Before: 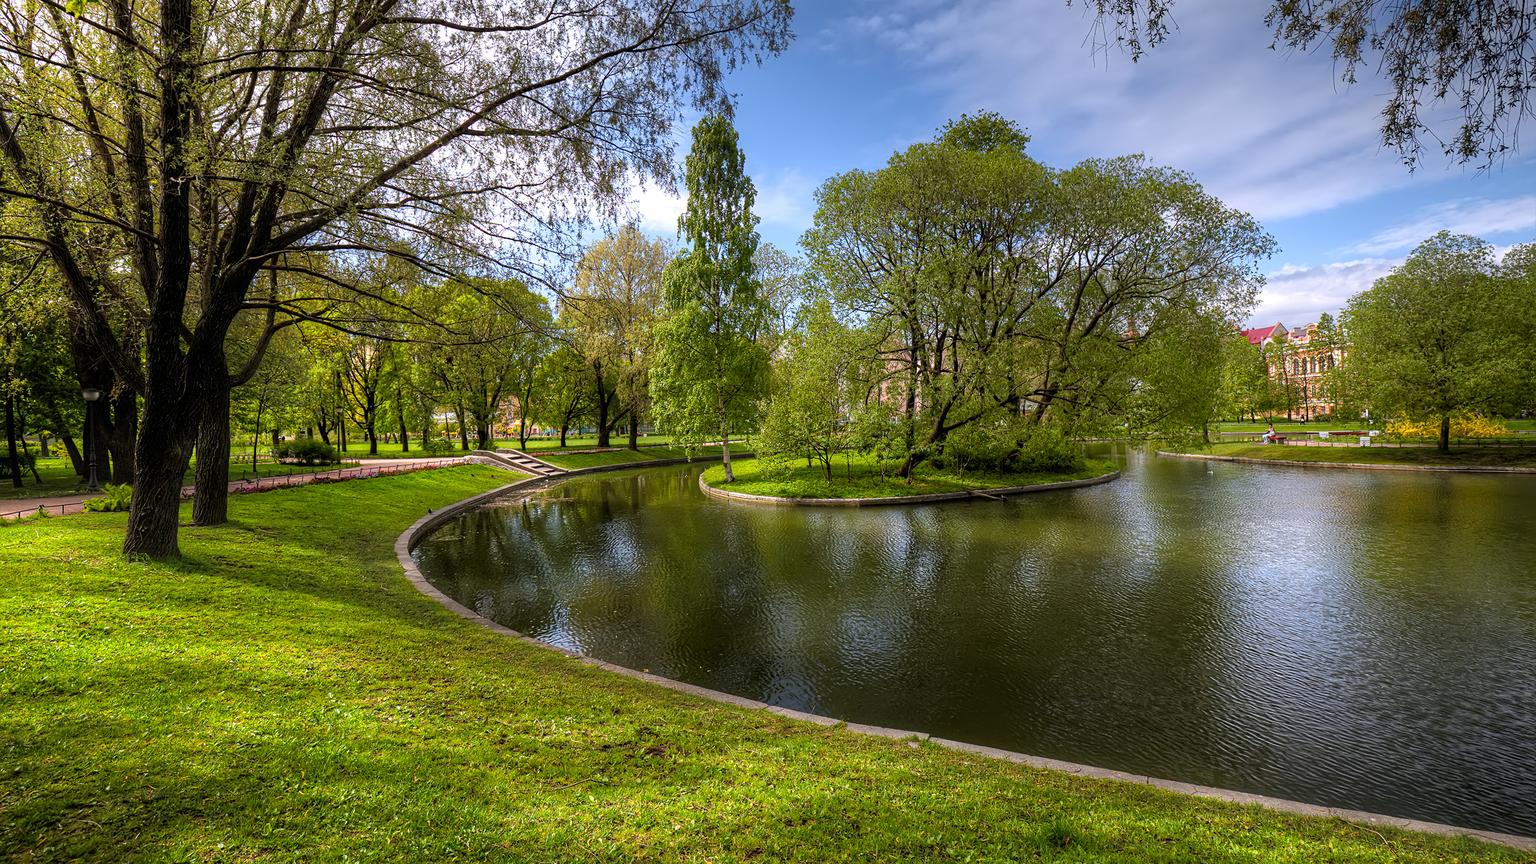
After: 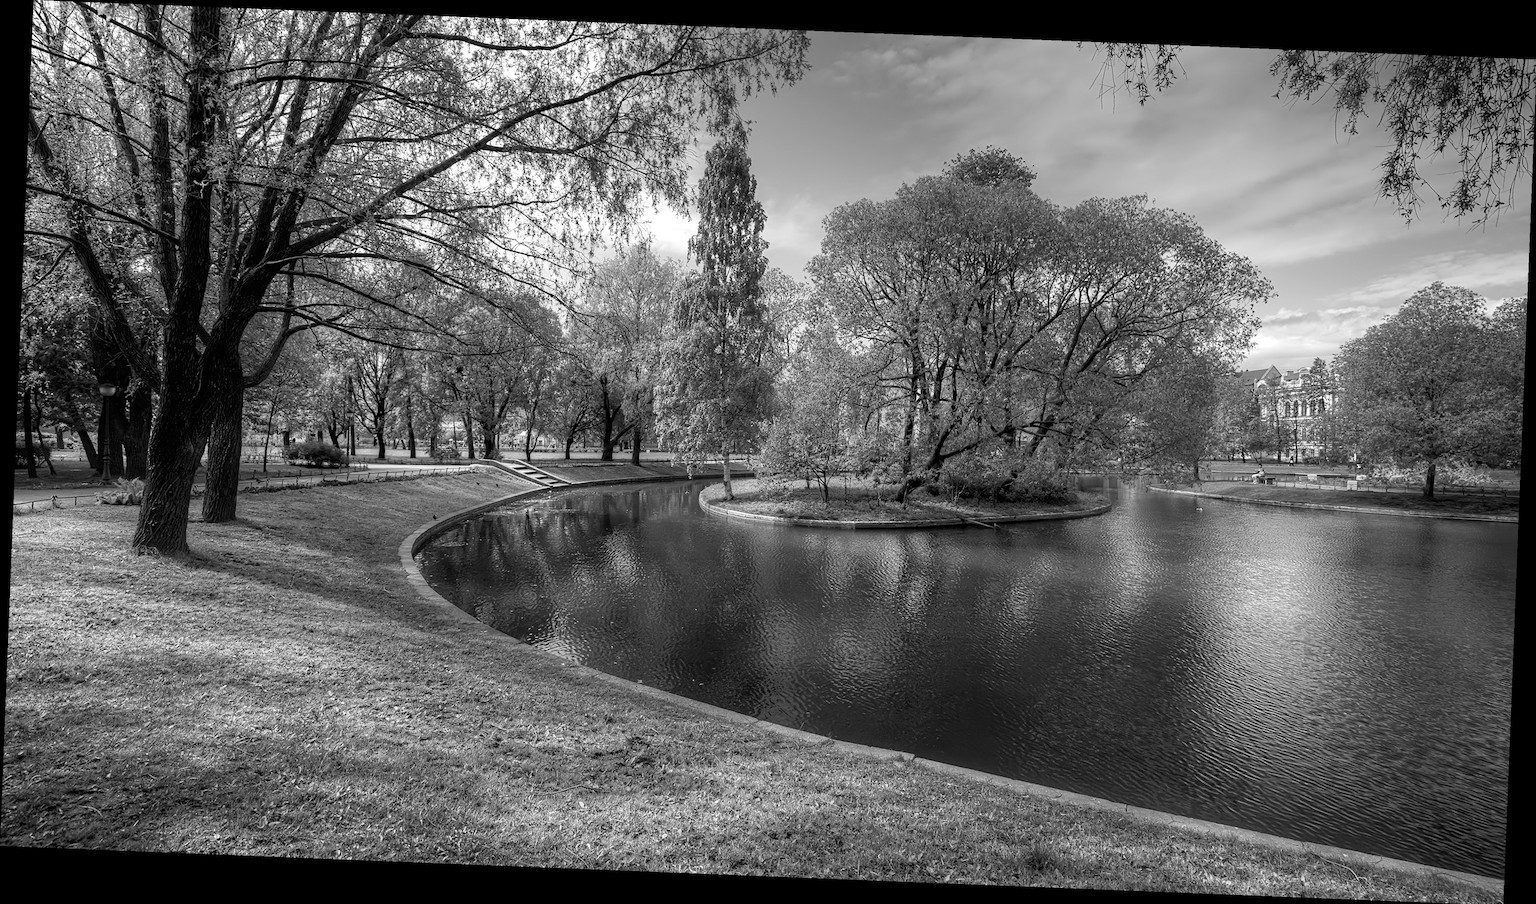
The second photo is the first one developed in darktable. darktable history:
rotate and perspective: rotation 2.27°, automatic cropping off
monochrome: on, module defaults
